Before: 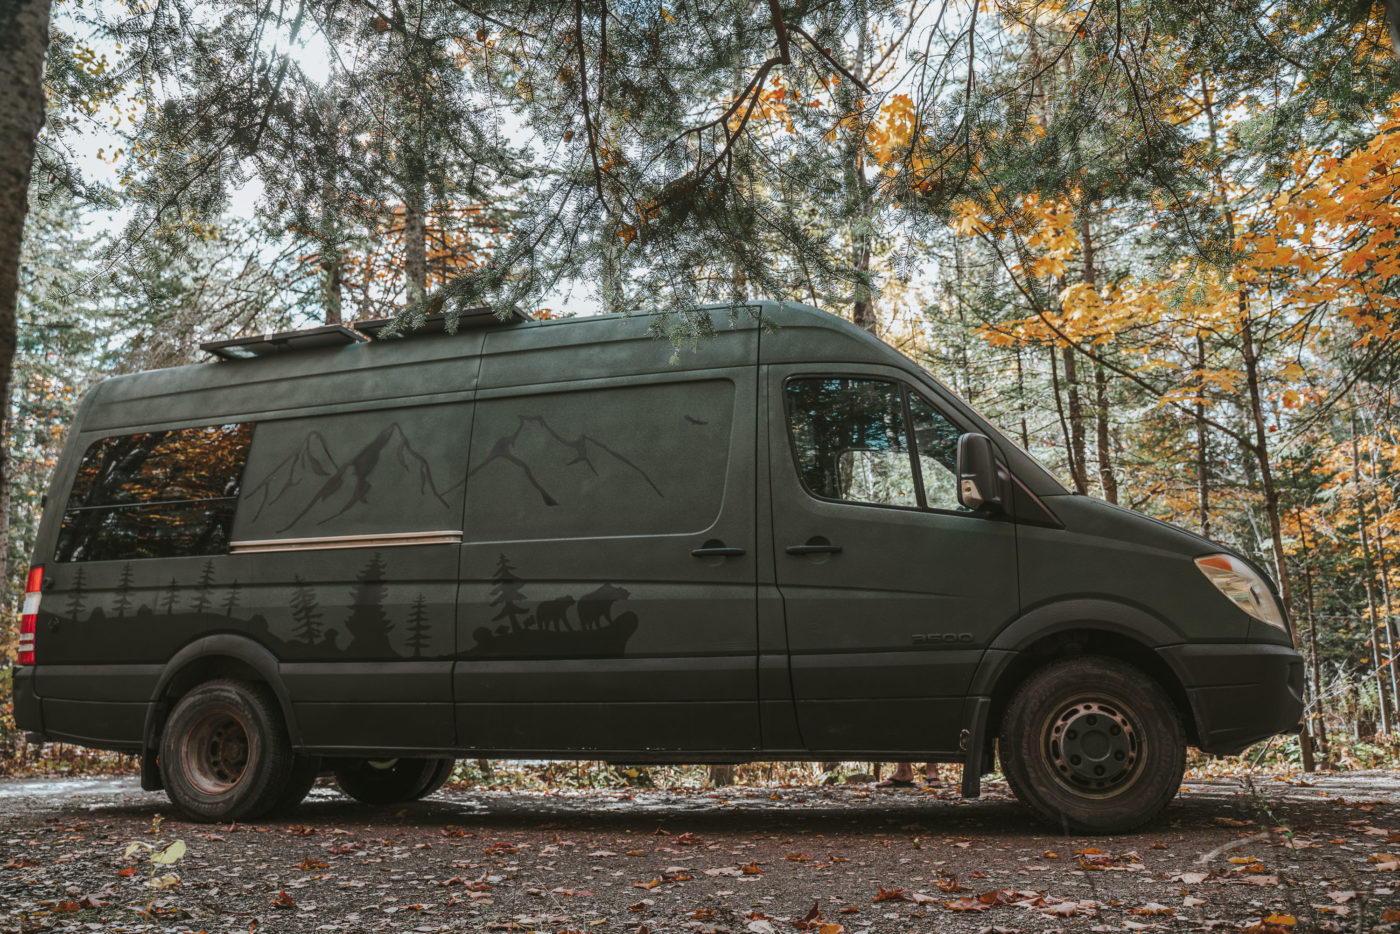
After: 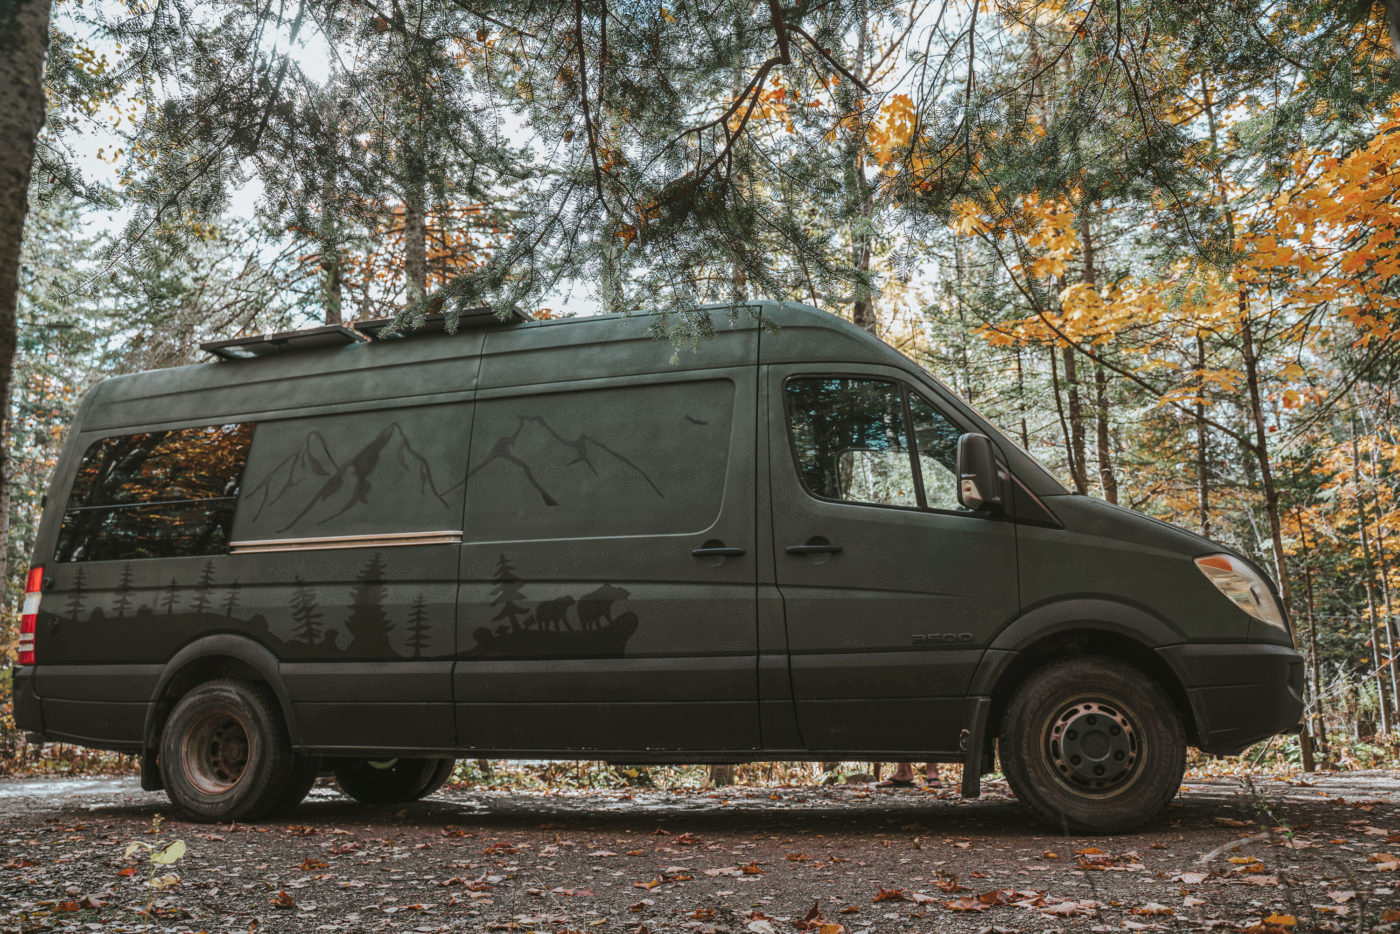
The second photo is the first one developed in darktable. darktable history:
shadows and highlights: radius 127.32, shadows 30.46, highlights -30.76, low approximation 0.01, soften with gaussian
